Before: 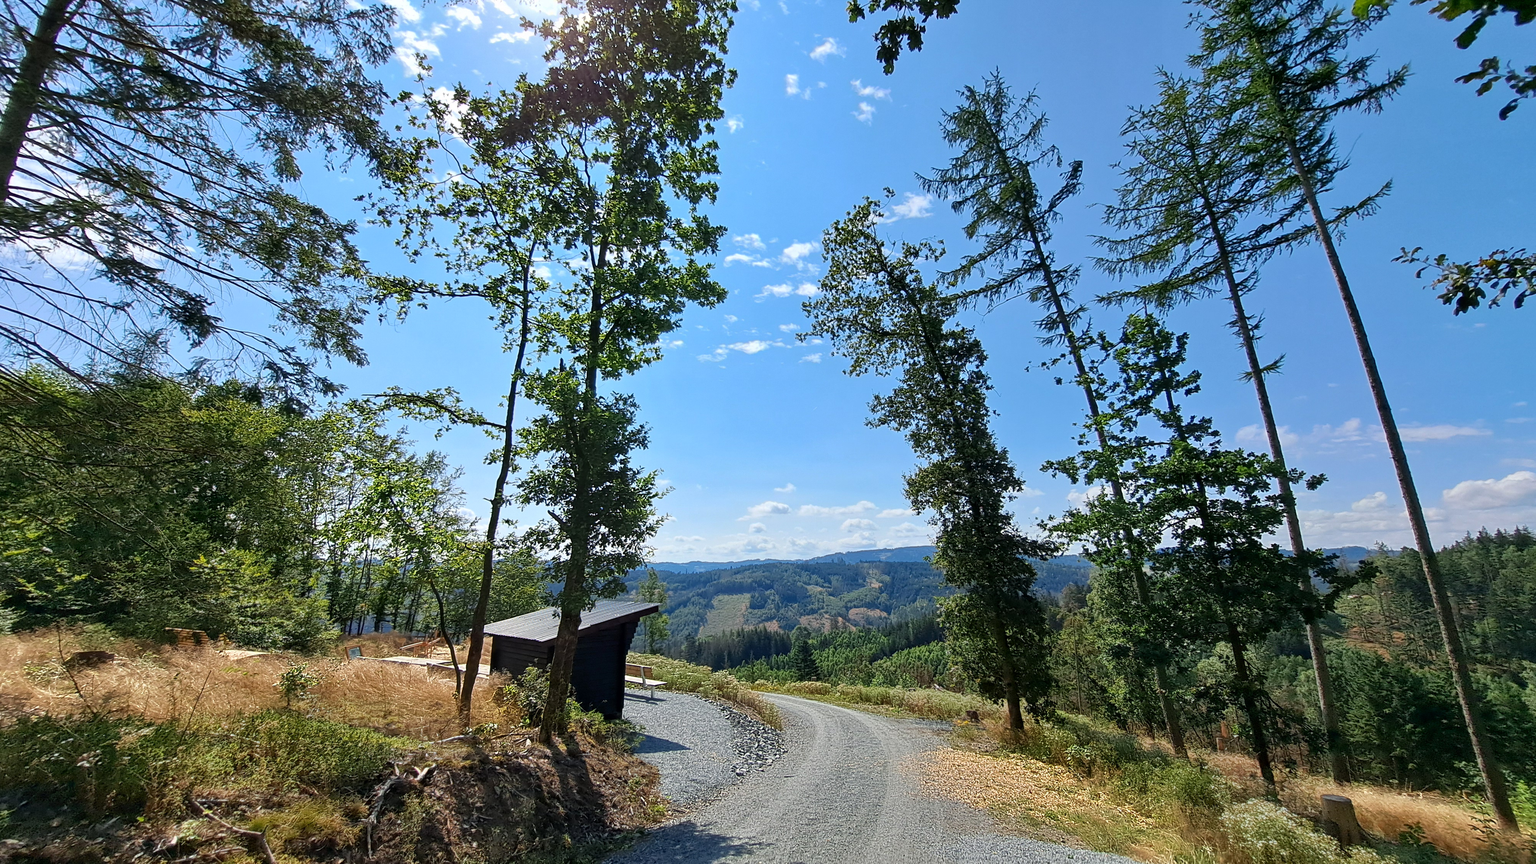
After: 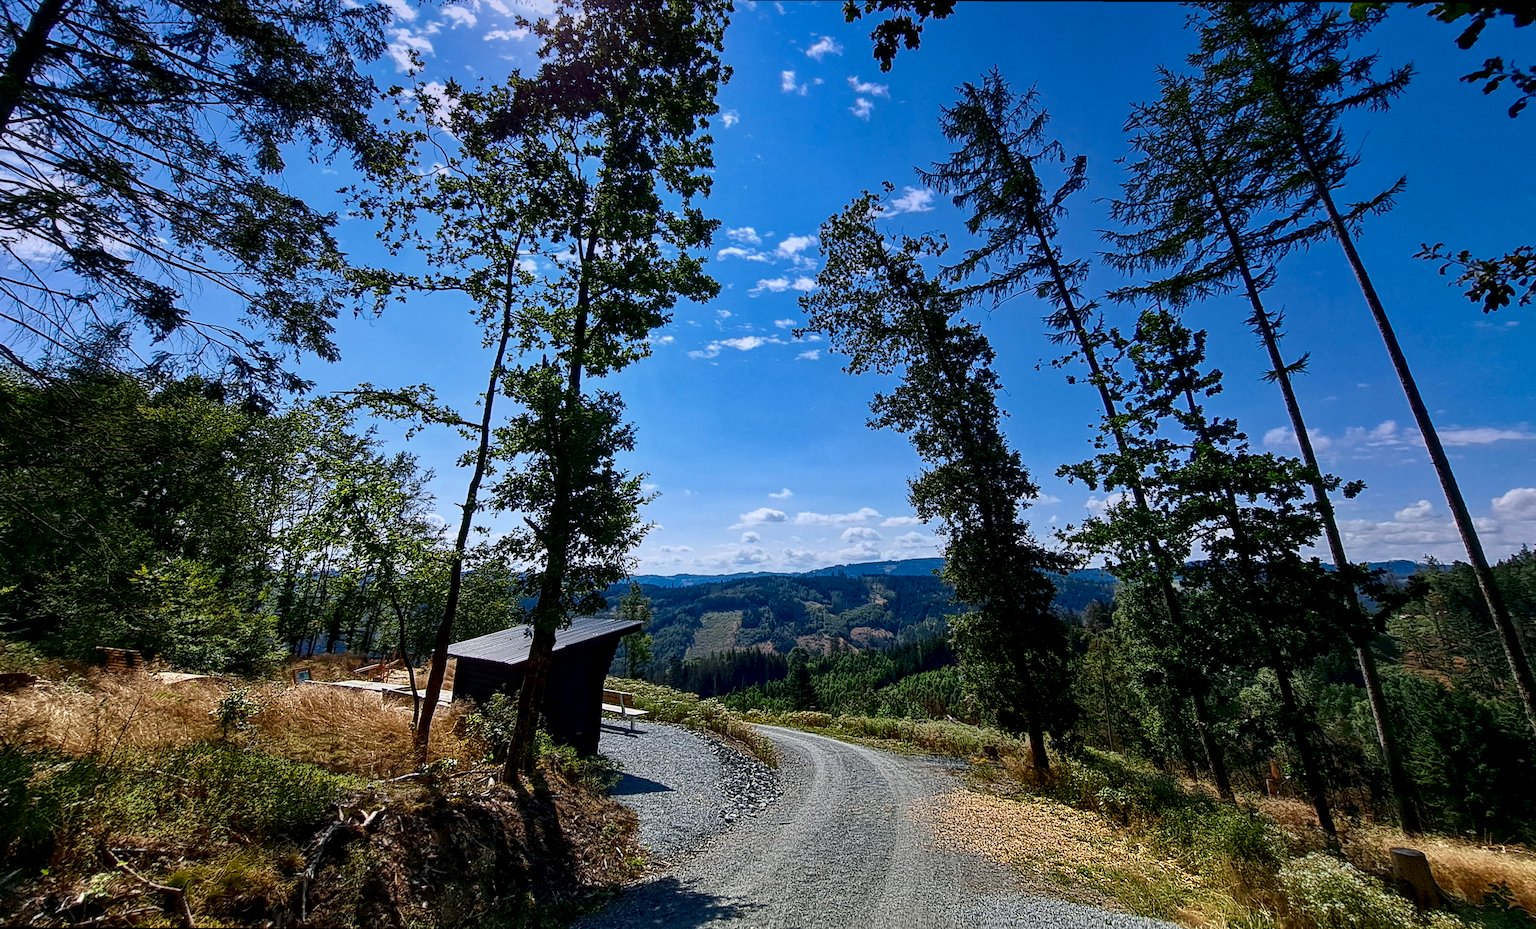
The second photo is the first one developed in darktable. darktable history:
local contrast: highlights 99%, shadows 86%, detail 160%, midtone range 0.2
rotate and perspective: rotation 0.215°, lens shift (vertical) -0.139, crop left 0.069, crop right 0.939, crop top 0.002, crop bottom 0.996
graduated density: hue 238.83°, saturation 50%
contrast brightness saturation: contrast 0.19, brightness -0.24, saturation 0.11
